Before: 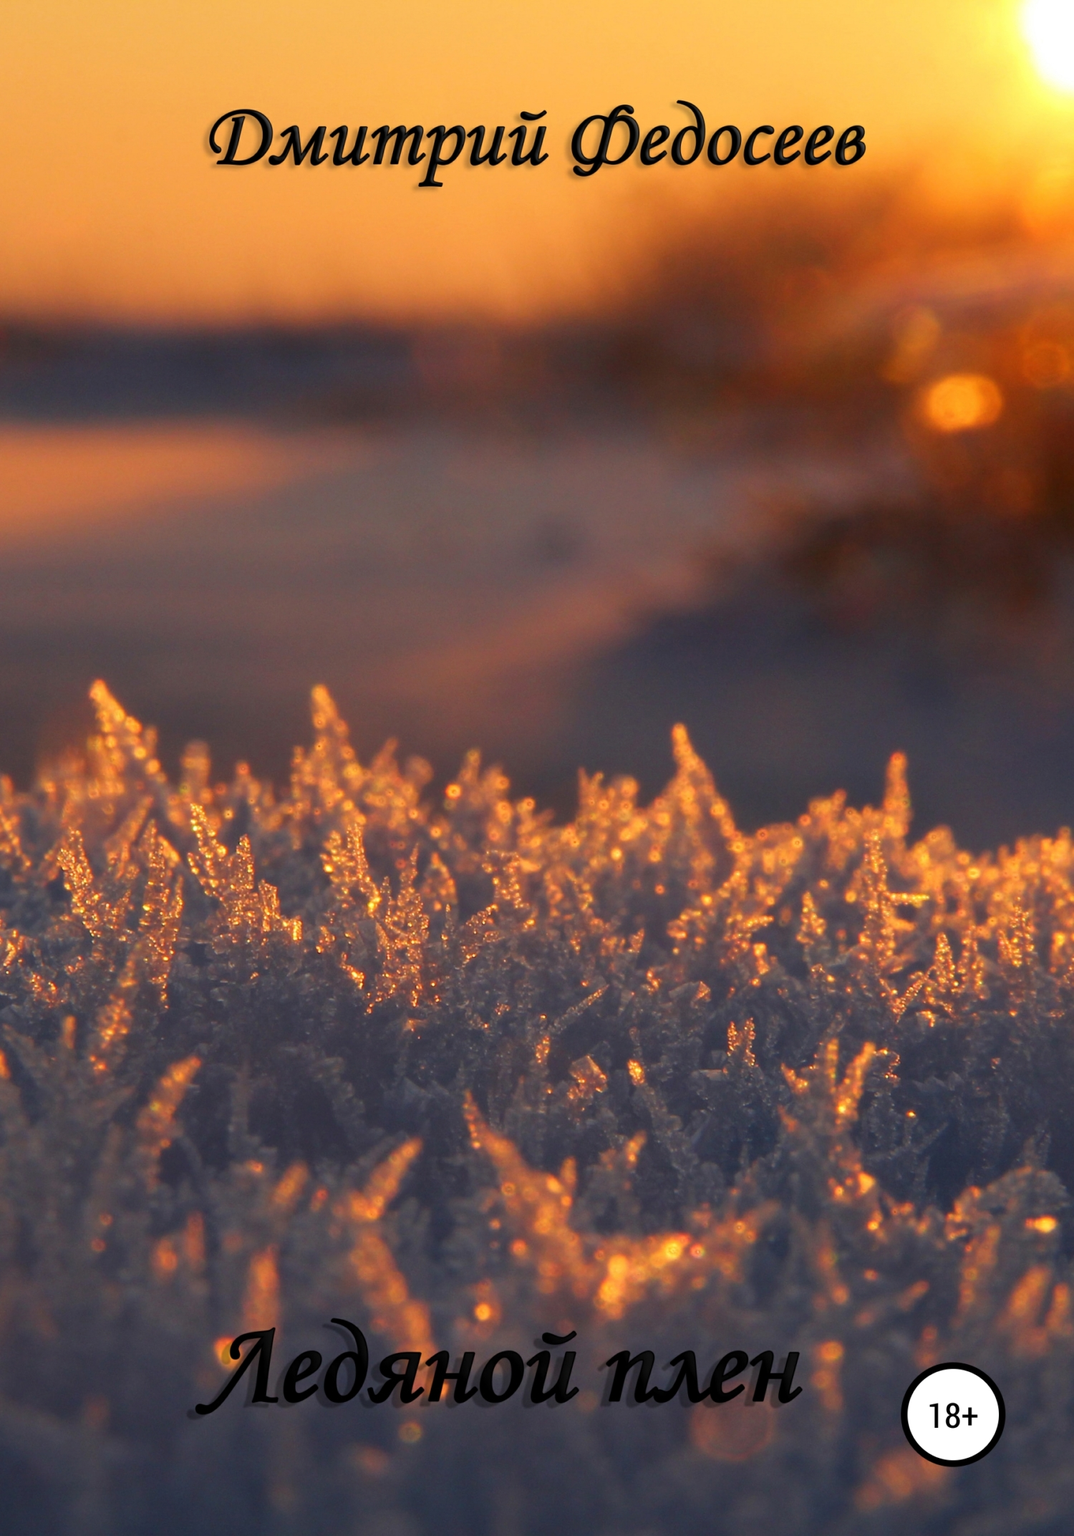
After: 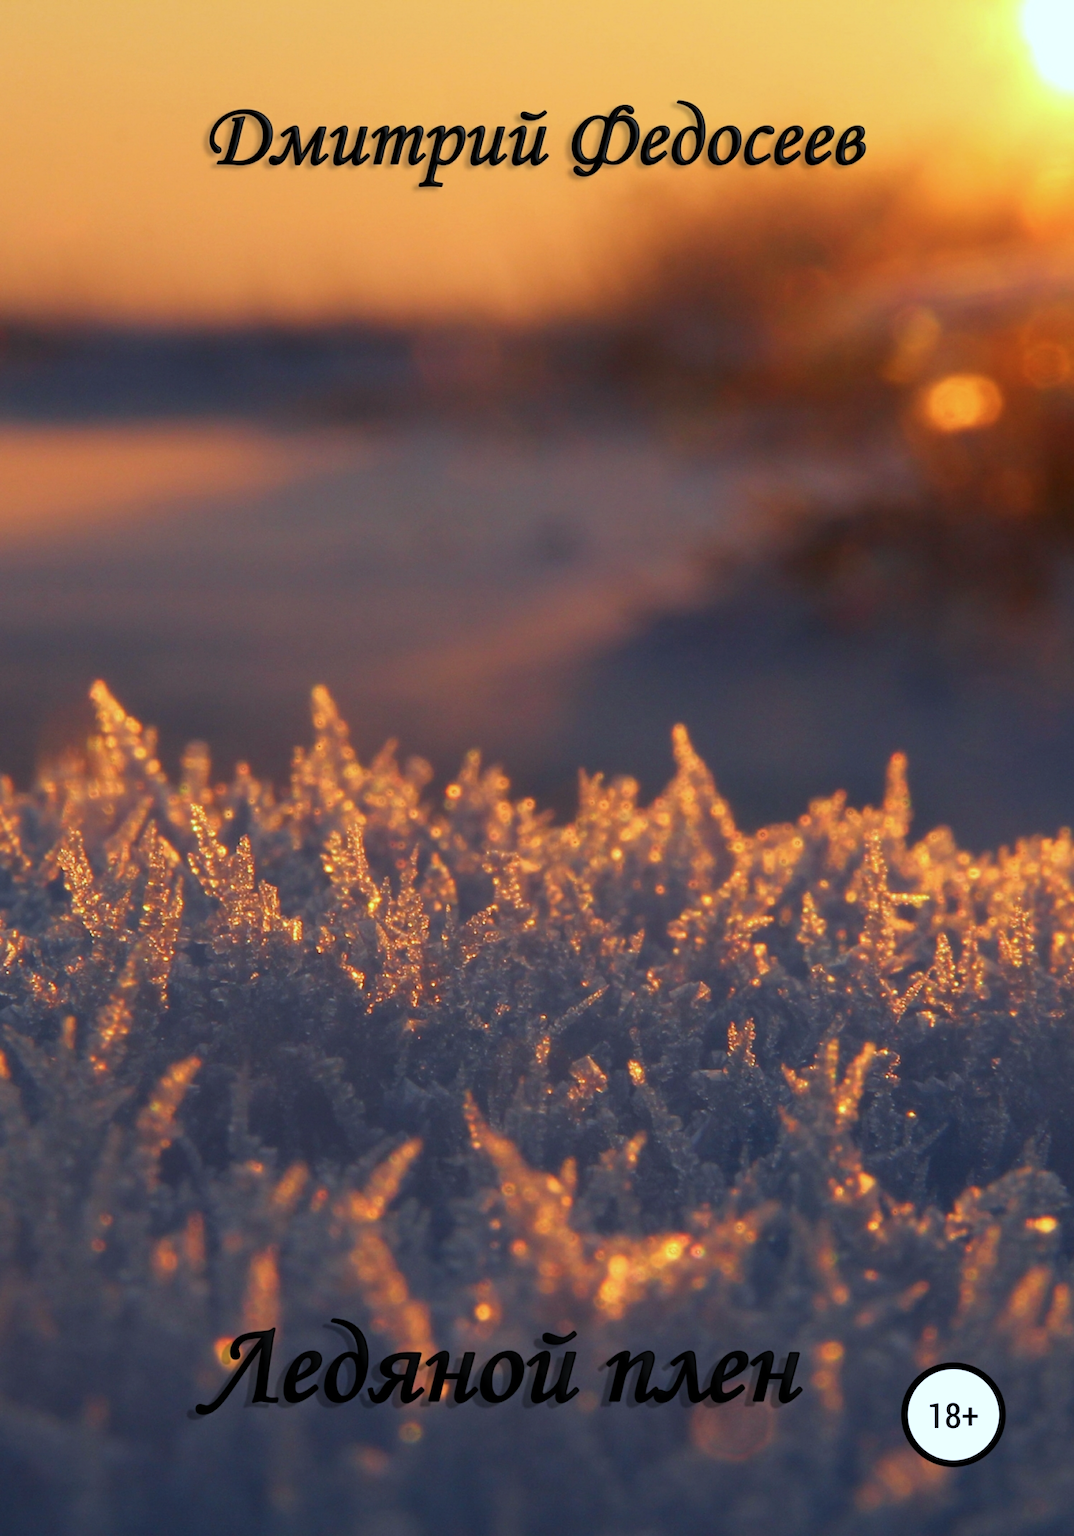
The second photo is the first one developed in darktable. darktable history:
white balance: red 0.978, blue 0.999
color calibration: x 0.367, y 0.376, temperature 4372.25 K
